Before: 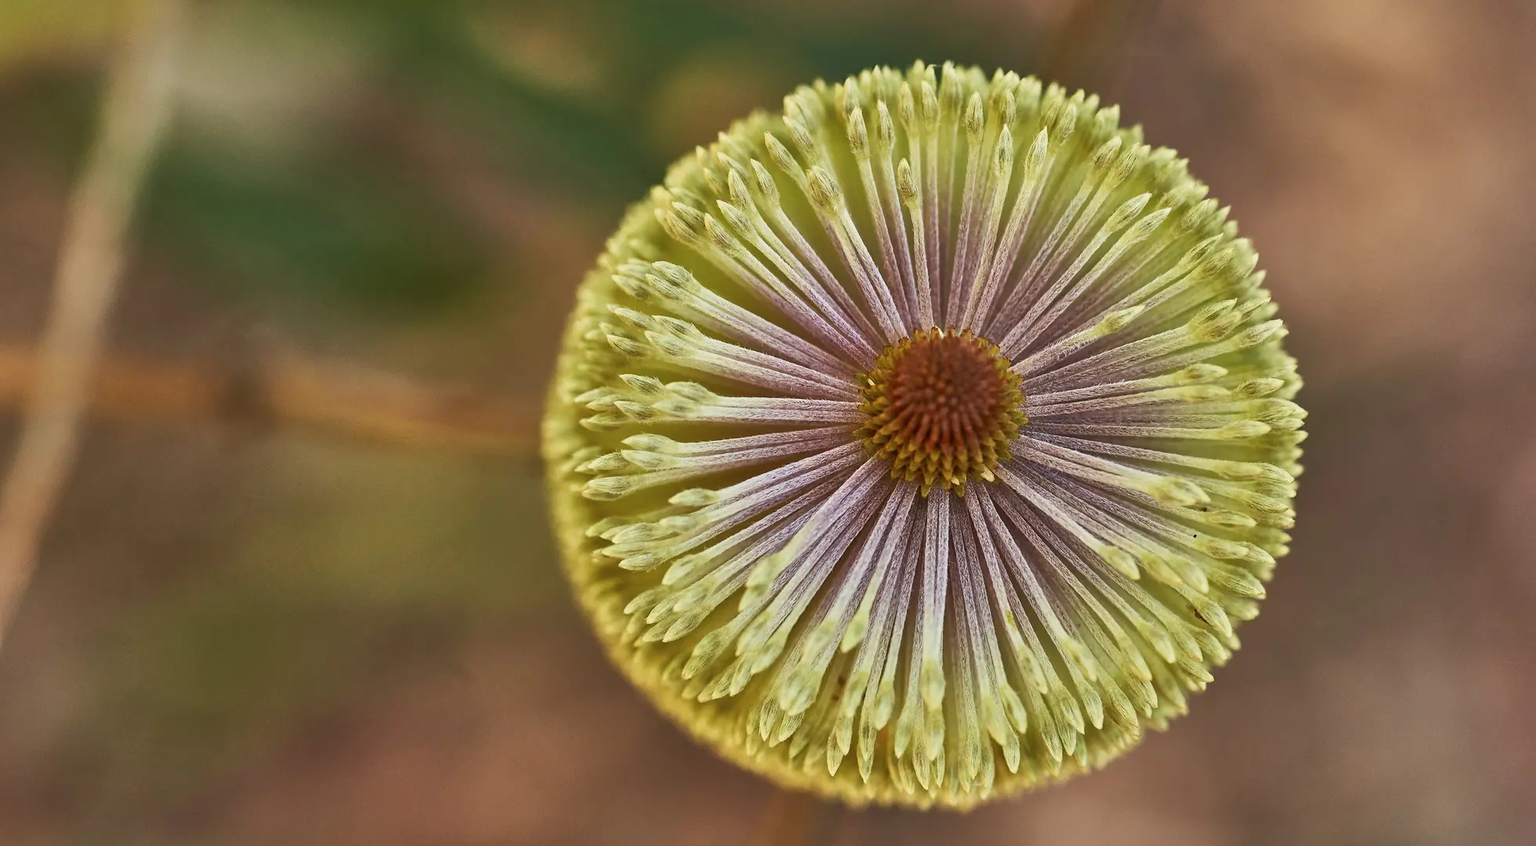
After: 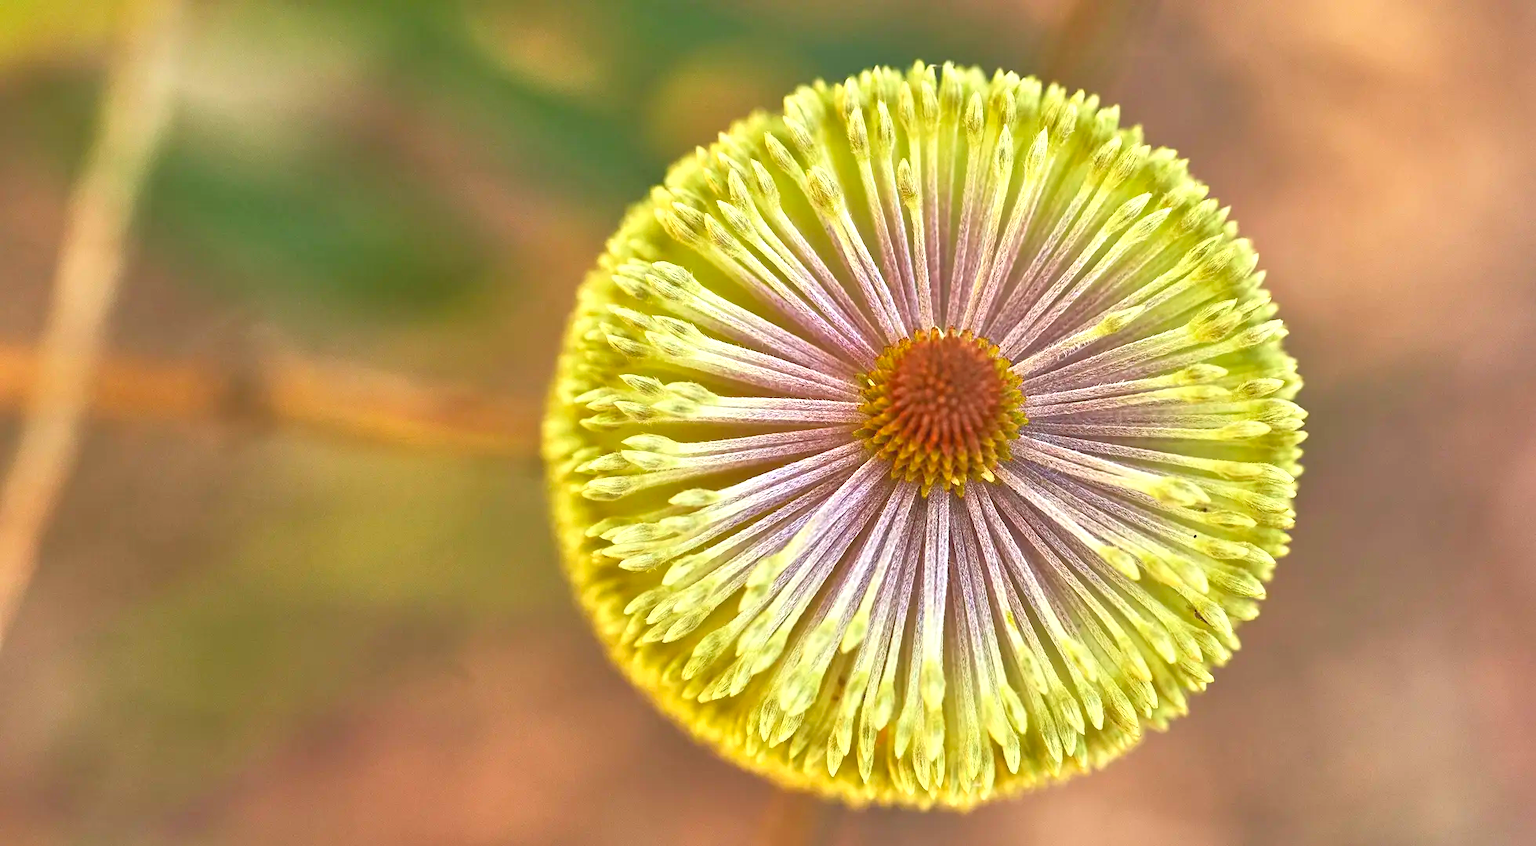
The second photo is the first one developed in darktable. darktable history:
contrast brightness saturation: contrast -0.186, saturation 0.186
exposure: black level correction 0, exposure 1.2 EV
